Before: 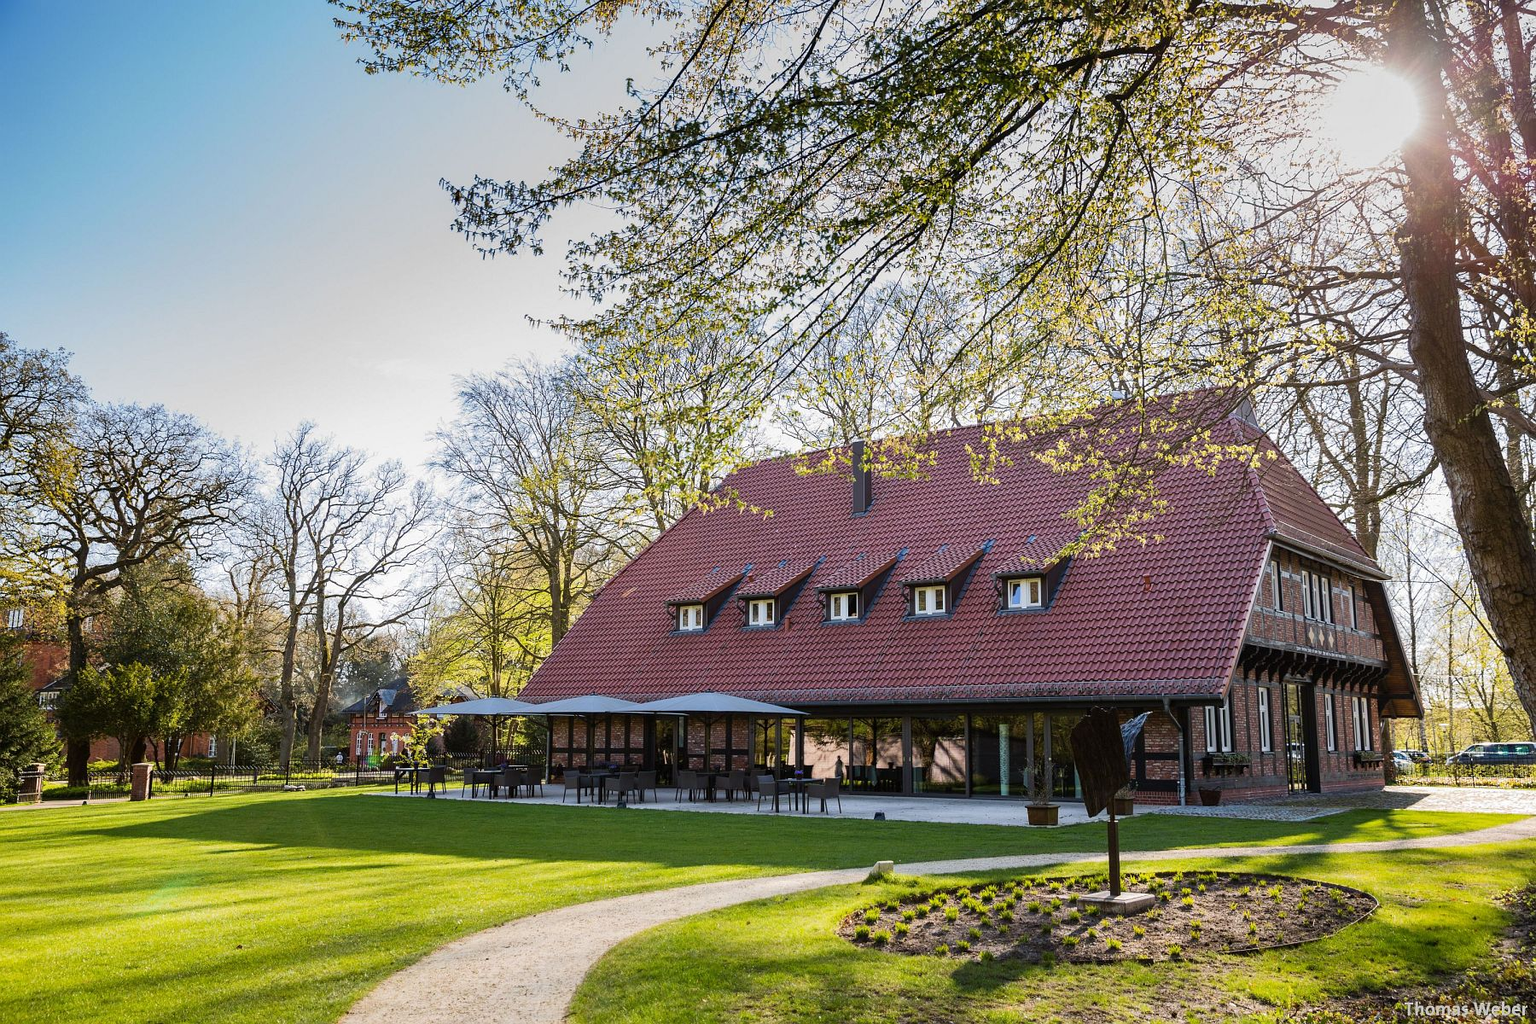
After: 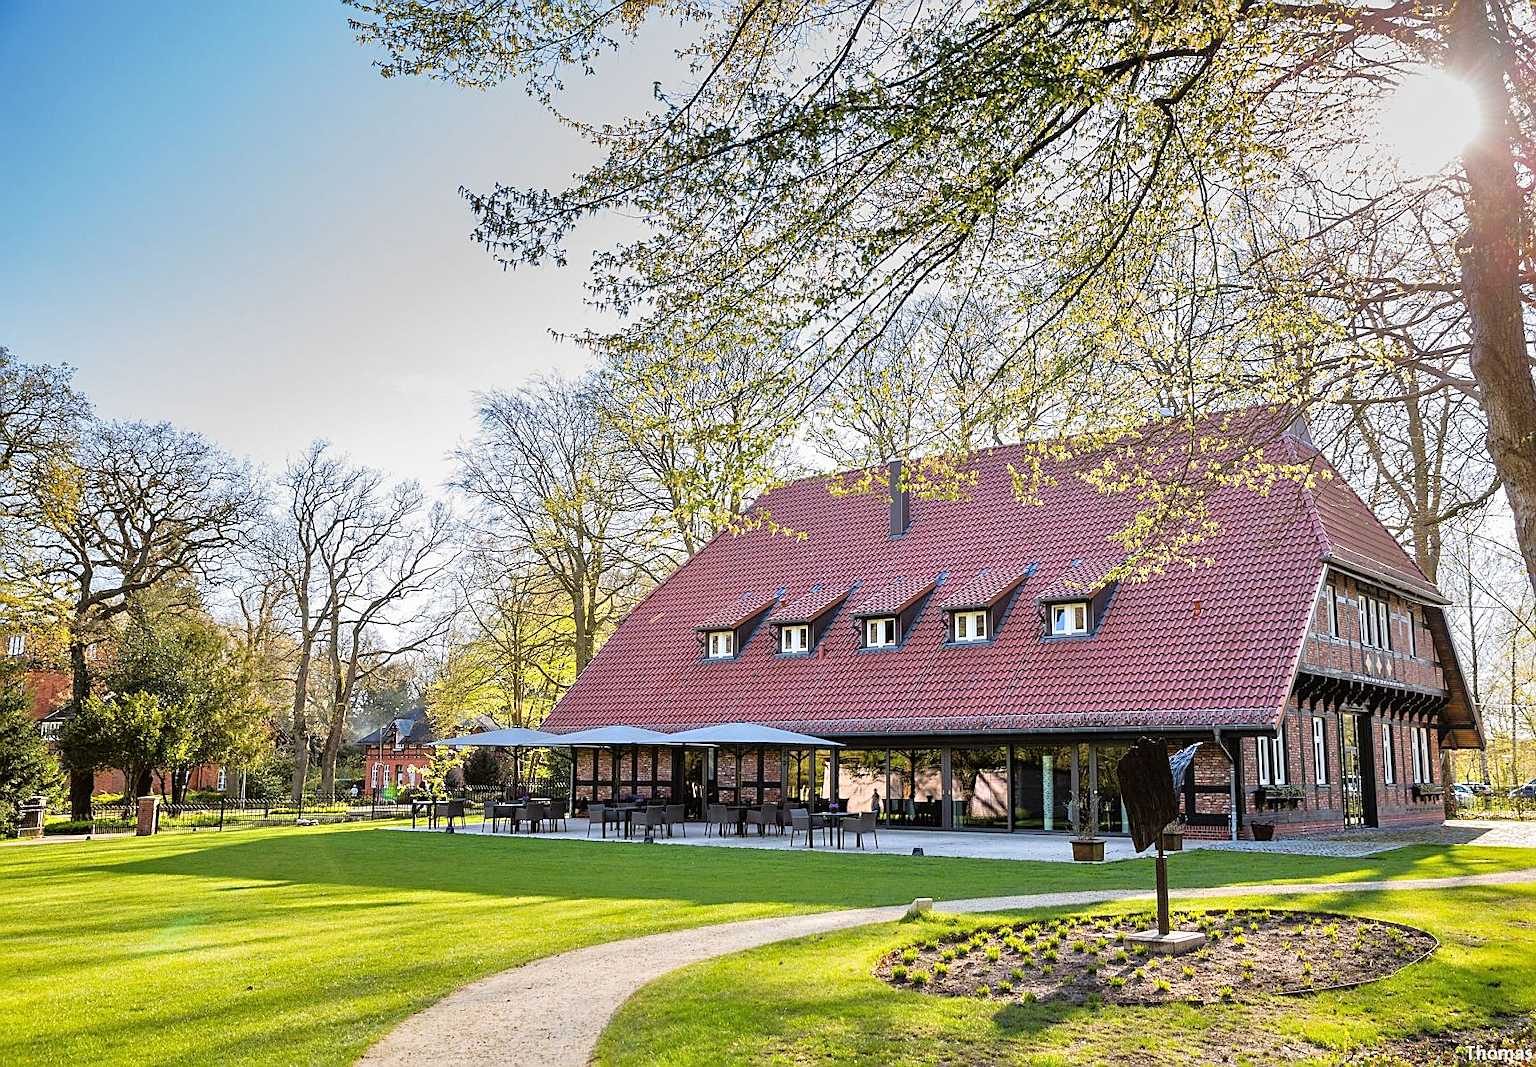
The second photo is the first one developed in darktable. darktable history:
tone equalizer: -7 EV 0.142 EV, -6 EV 0.571 EV, -5 EV 1.12 EV, -4 EV 1.31 EV, -3 EV 1.18 EV, -2 EV 0.6 EV, -1 EV 0.159 EV, mask exposure compensation -0.496 EV
crop: right 4.151%, bottom 0.04%
sharpen: on, module defaults
